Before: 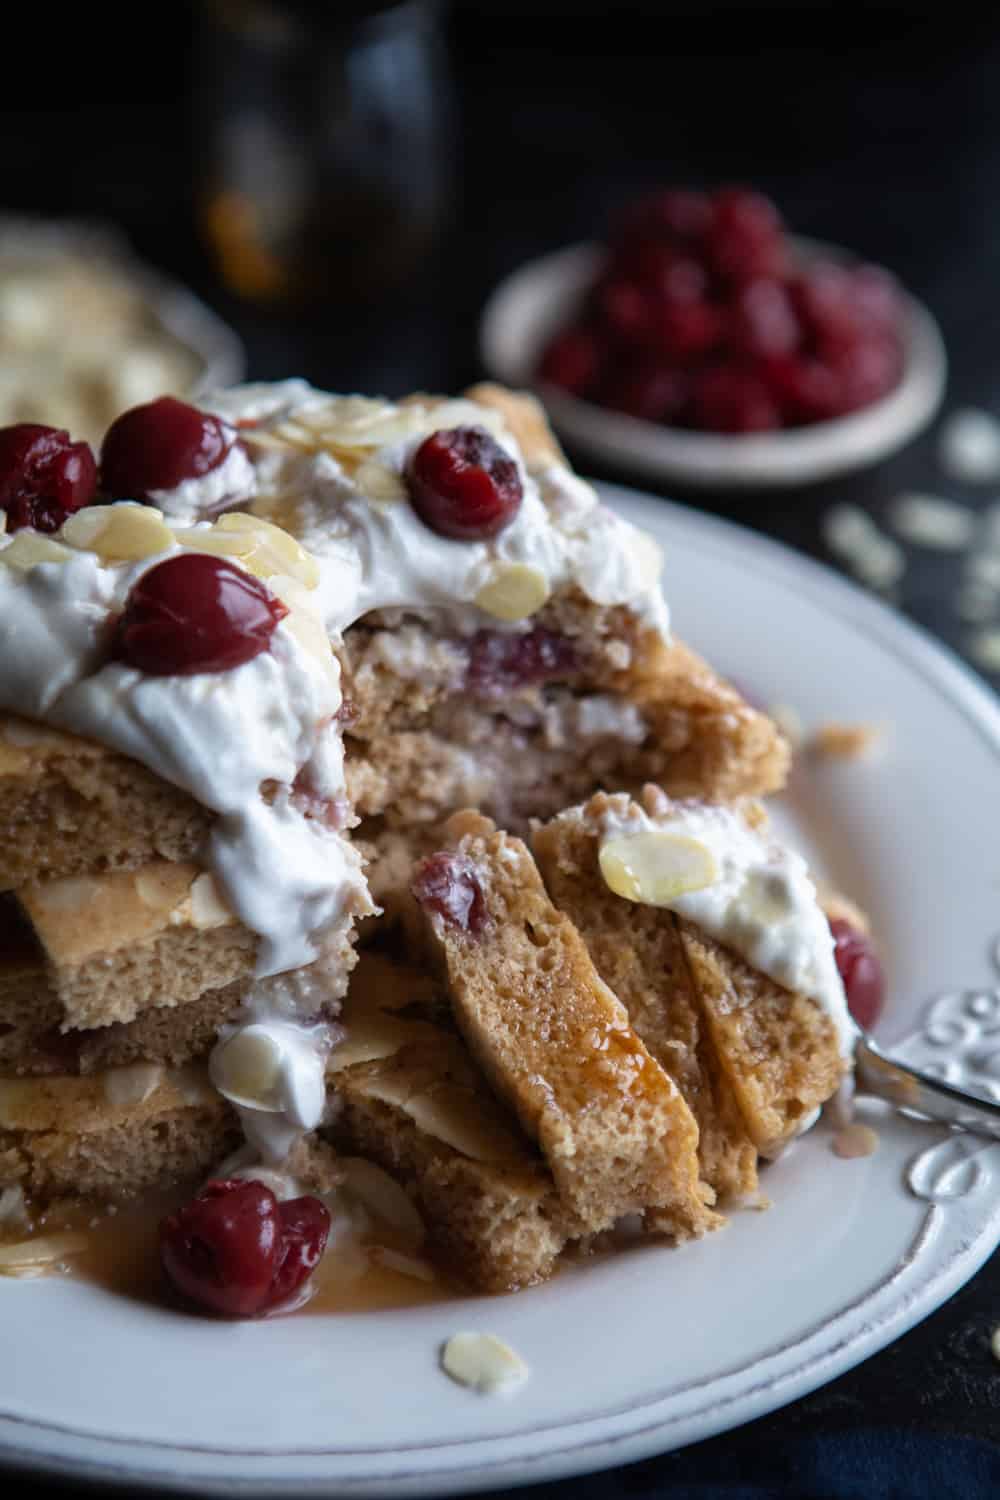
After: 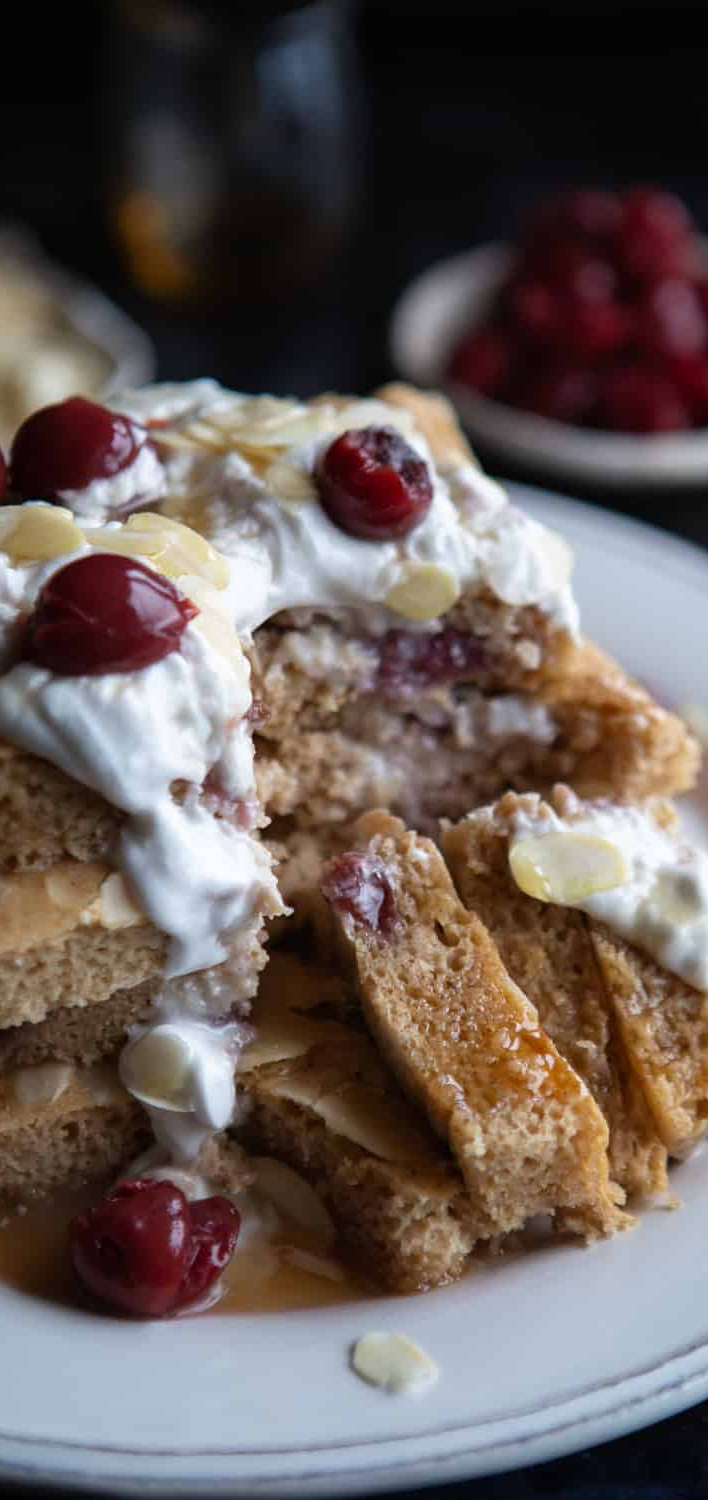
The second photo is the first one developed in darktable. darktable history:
crop and rotate: left 9.075%, right 20.084%
